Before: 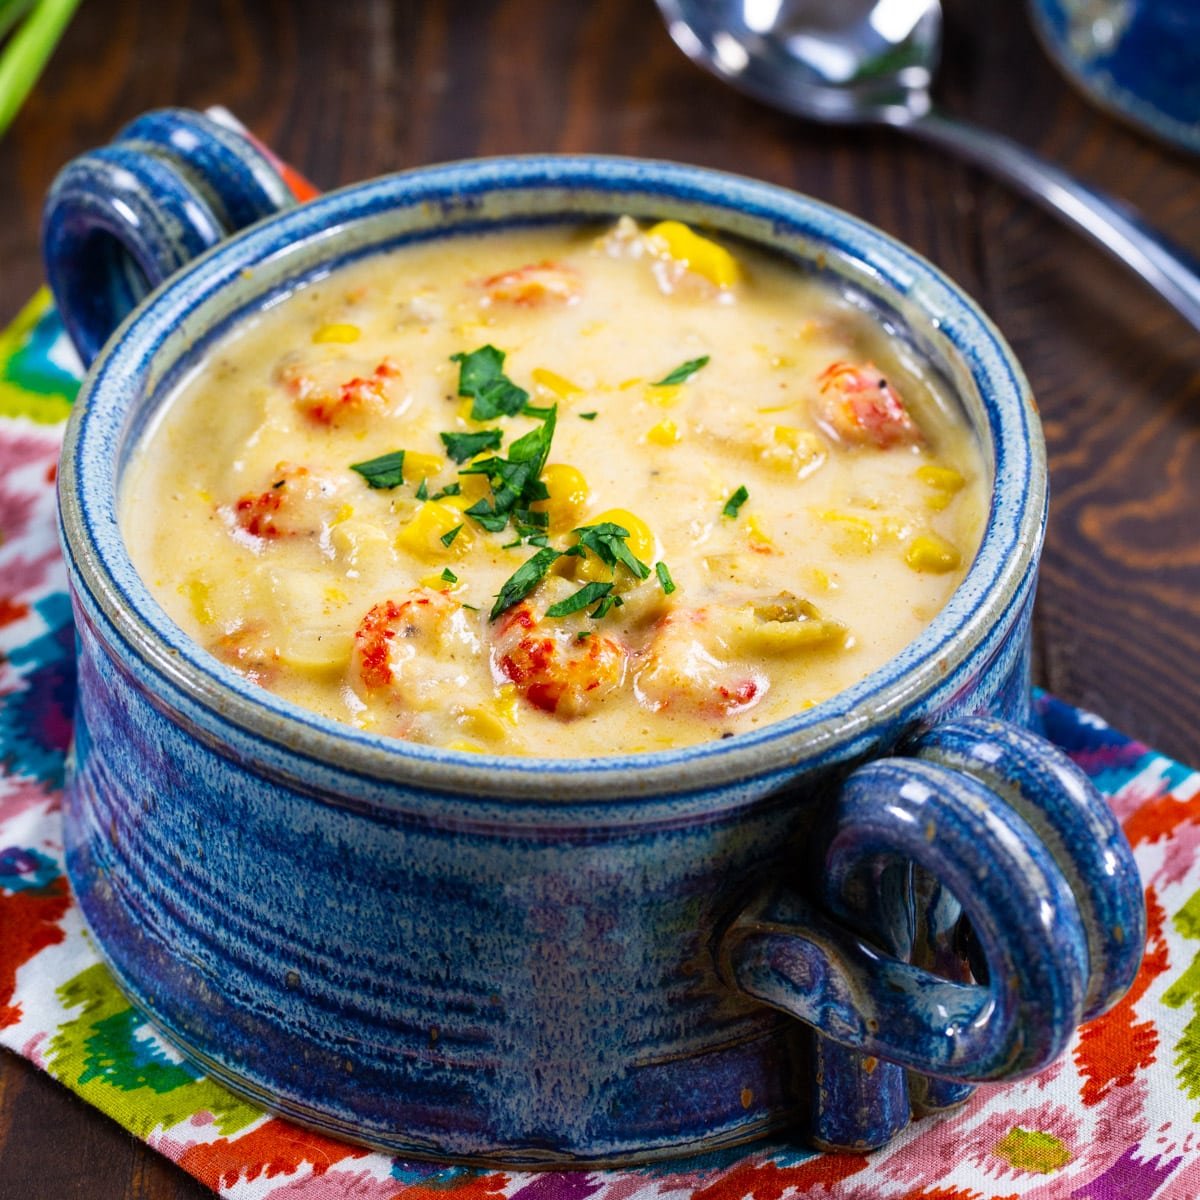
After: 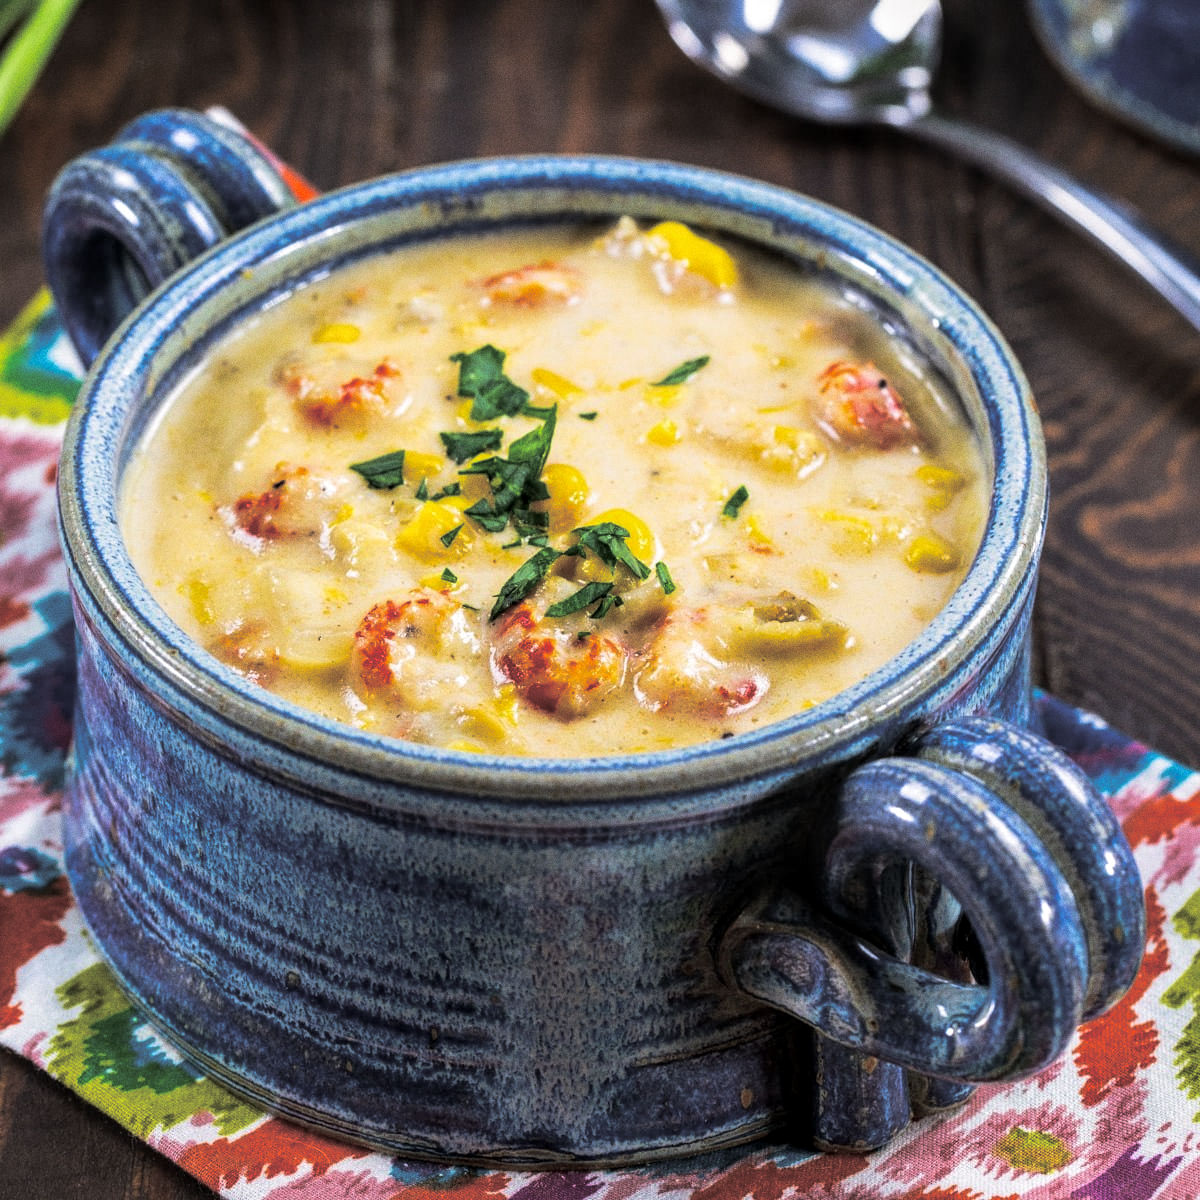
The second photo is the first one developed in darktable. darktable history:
grain: coarseness 0.09 ISO
levels: levels [0, 0.498, 0.996]
local contrast: on, module defaults
split-toning: shadows › hue 36°, shadows › saturation 0.05, highlights › hue 10.8°, highlights › saturation 0.15, compress 40%
